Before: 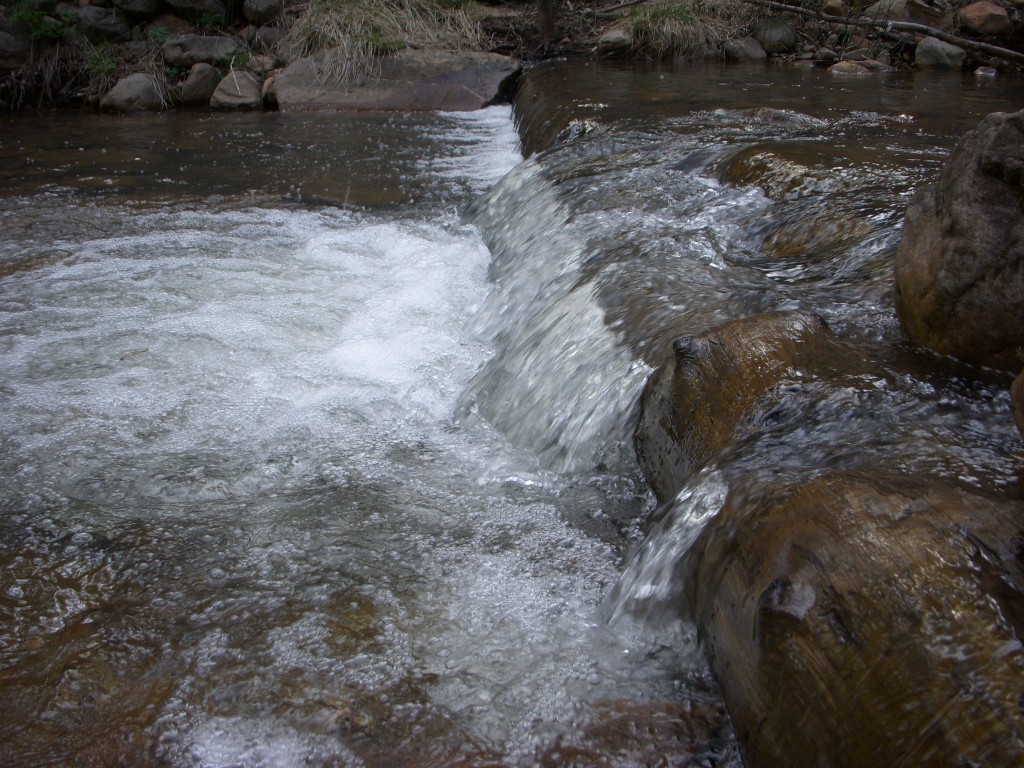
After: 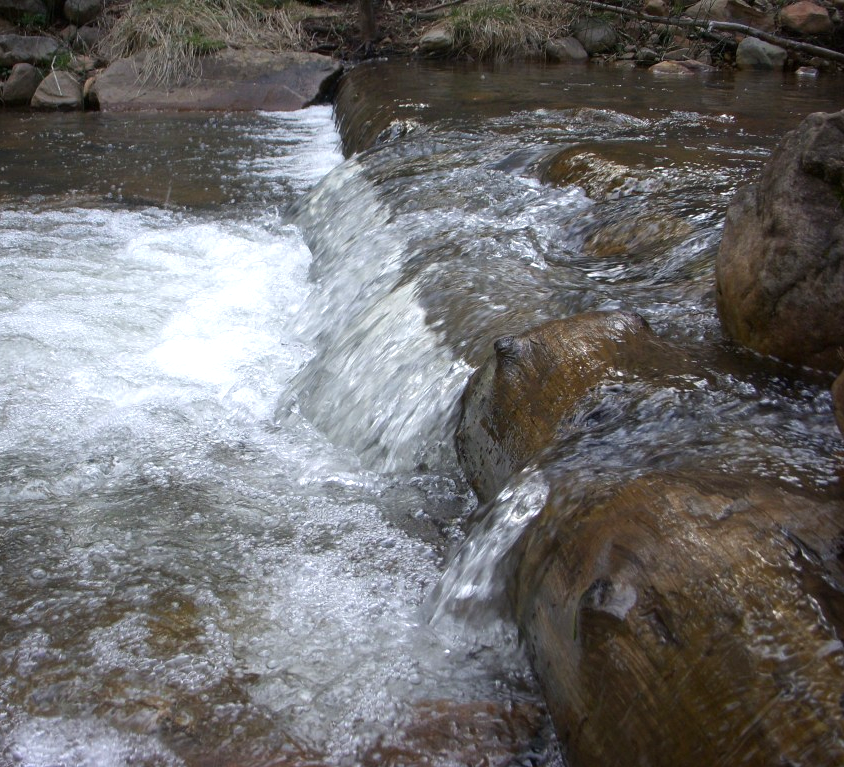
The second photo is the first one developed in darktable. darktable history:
crop: left 17.514%, bottom 0.049%
exposure: black level correction 0, exposure 0.6 EV, compensate exposure bias true, compensate highlight preservation false
tone equalizer: on, module defaults
